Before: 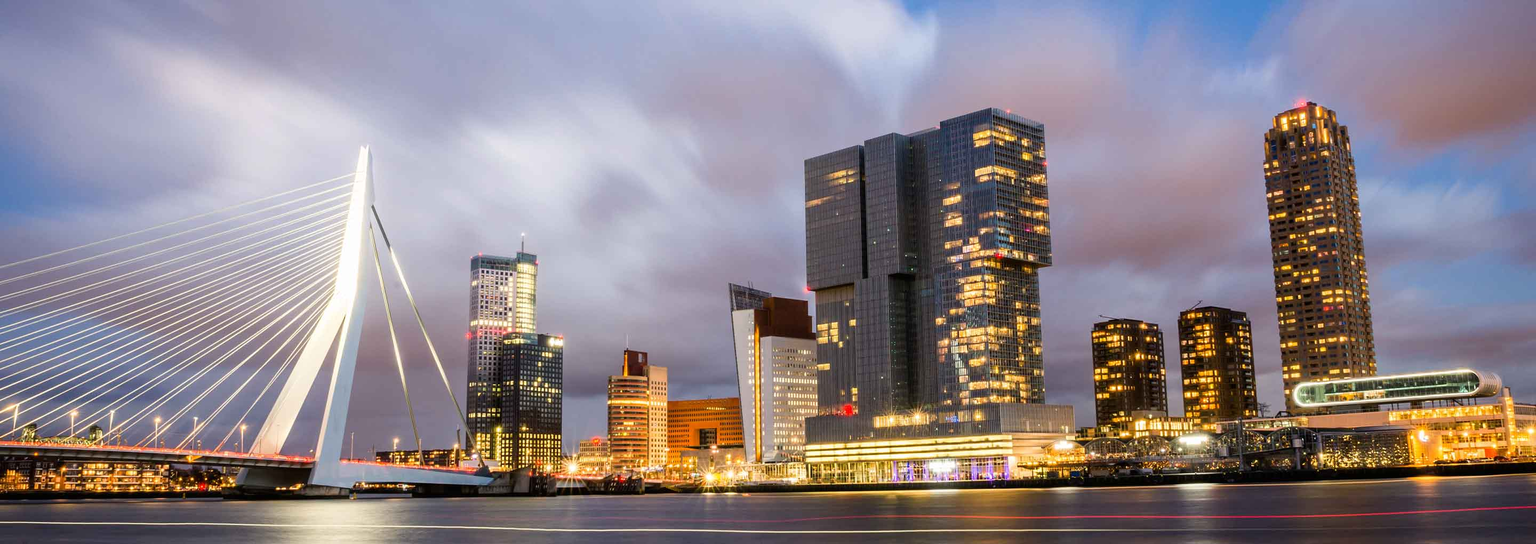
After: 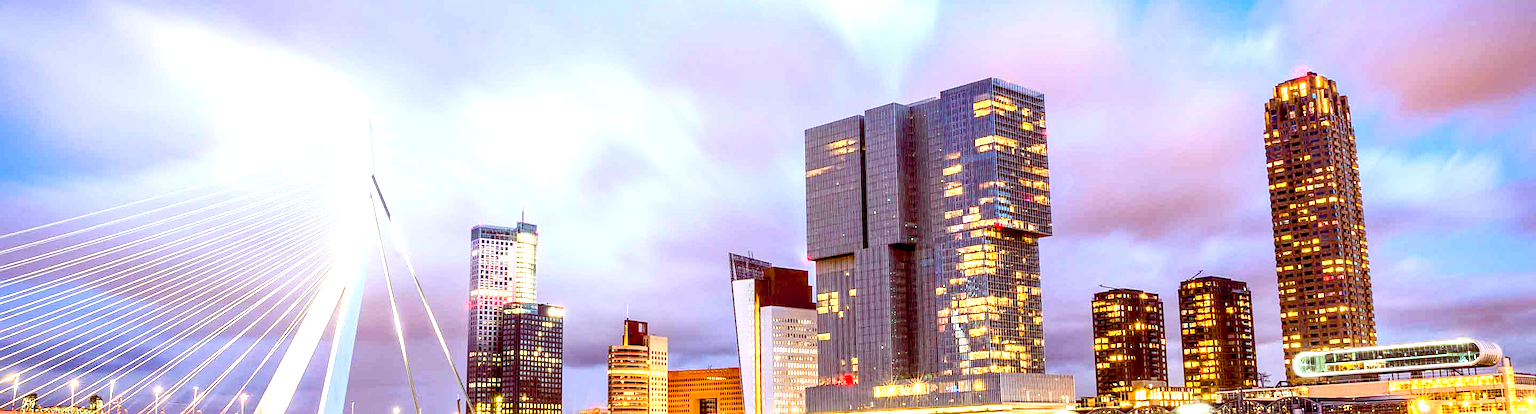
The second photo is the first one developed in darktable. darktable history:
levels: mode automatic, levels [0, 0.435, 0.917]
crop: top 5.645%, bottom 18.153%
color balance rgb: global offset › luminance -0.198%, global offset › chroma 0.273%, linear chroma grading › global chroma 6.183%, perceptual saturation grading › global saturation 0.431%, perceptual saturation grading › highlights -30.507%, perceptual saturation grading › shadows 20.35%, perceptual brilliance grading › global brilliance 24.46%
contrast brightness saturation: contrast 0.195, brightness 0.157, saturation 0.217
color calibration: x 0.37, y 0.382, temperature 4315.73 K
local contrast: detail 130%
sharpen: on, module defaults
